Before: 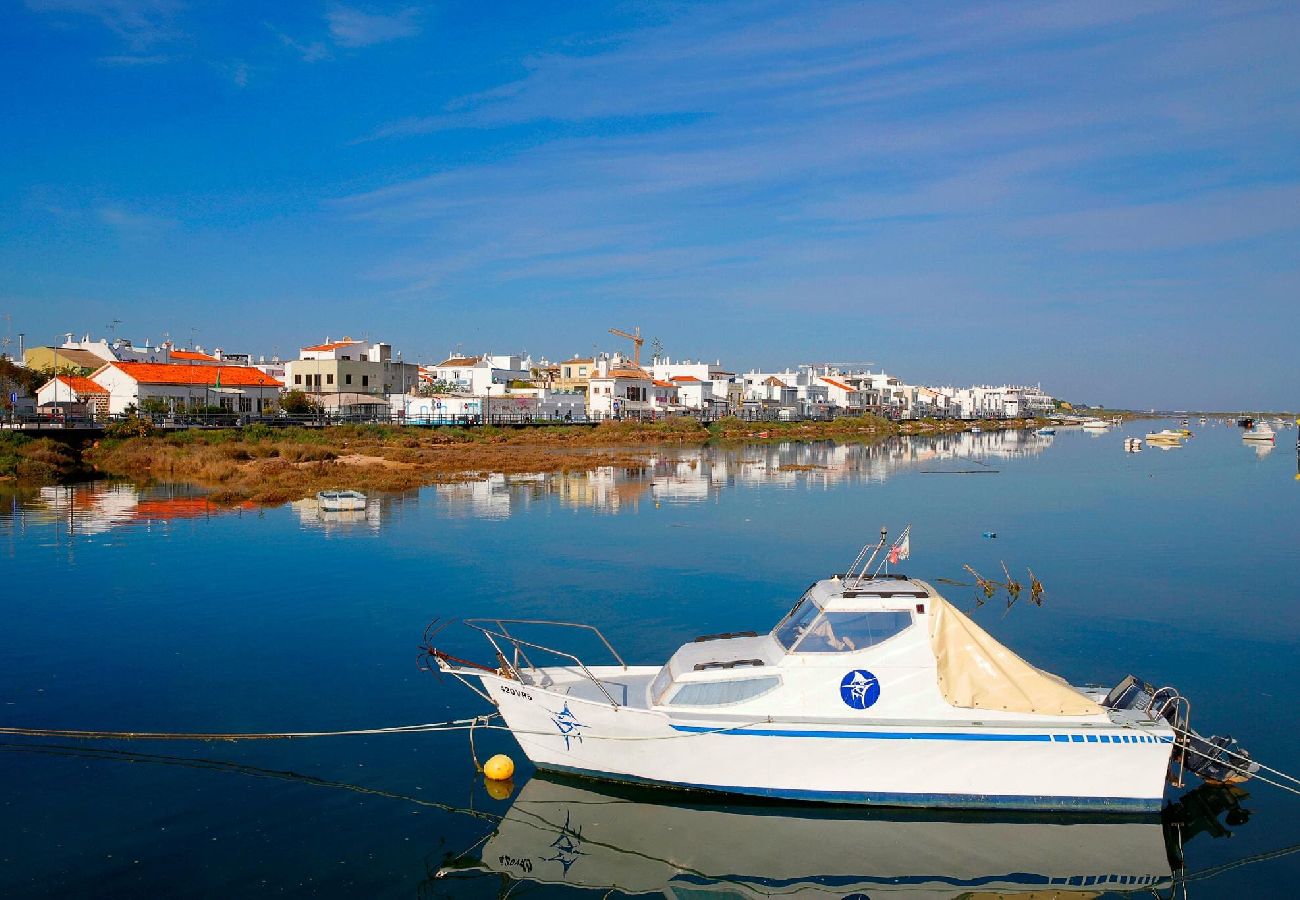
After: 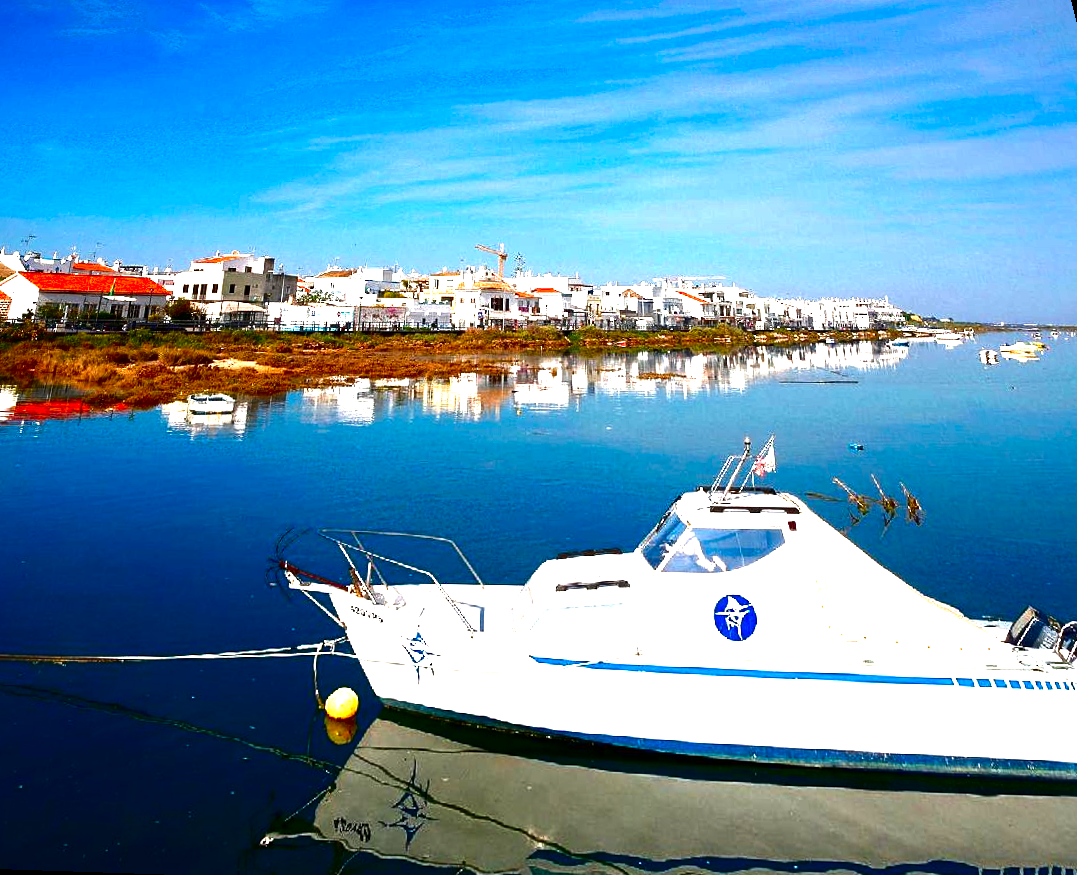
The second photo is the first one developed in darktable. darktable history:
rotate and perspective: rotation 0.72°, lens shift (vertical) -0.352, lens shift (horizontal) -0.051, crop left 0.152, crop right 0.859, crop top 0.019, crop bottom 0.964
contrast brightness saturation: contrast 0.09, brightness -0.59, saturation 0.17
exposure: black level correction 0, exposure 1.5 EV, compensate exposure bias true, compensate highlight preservation false
